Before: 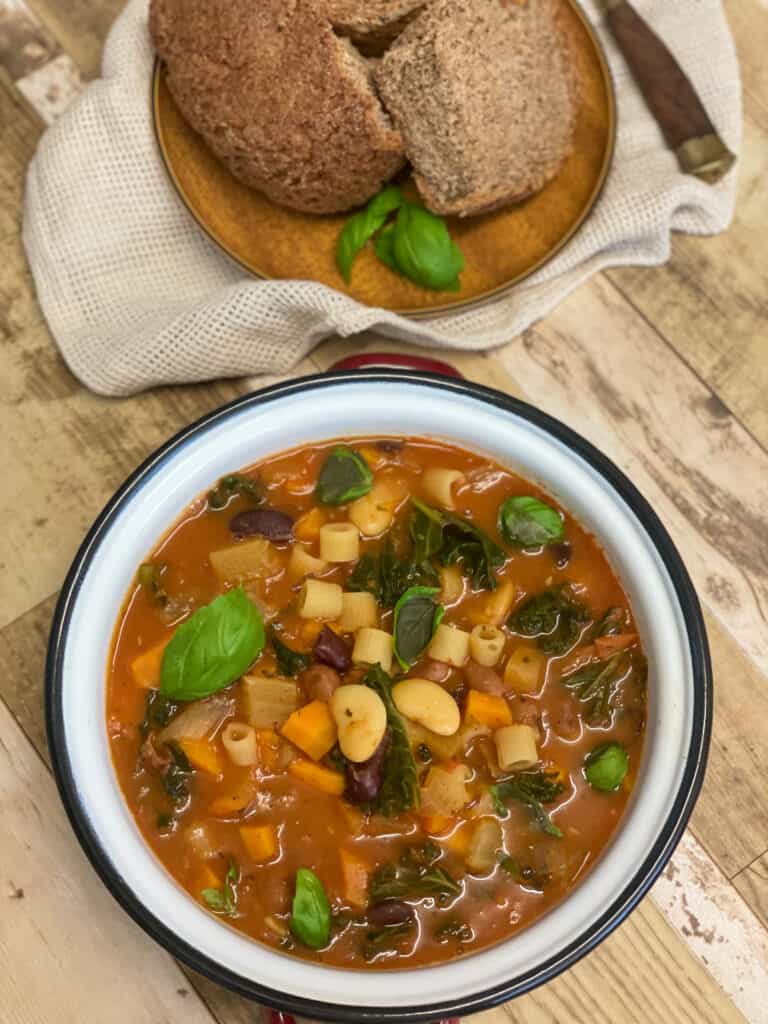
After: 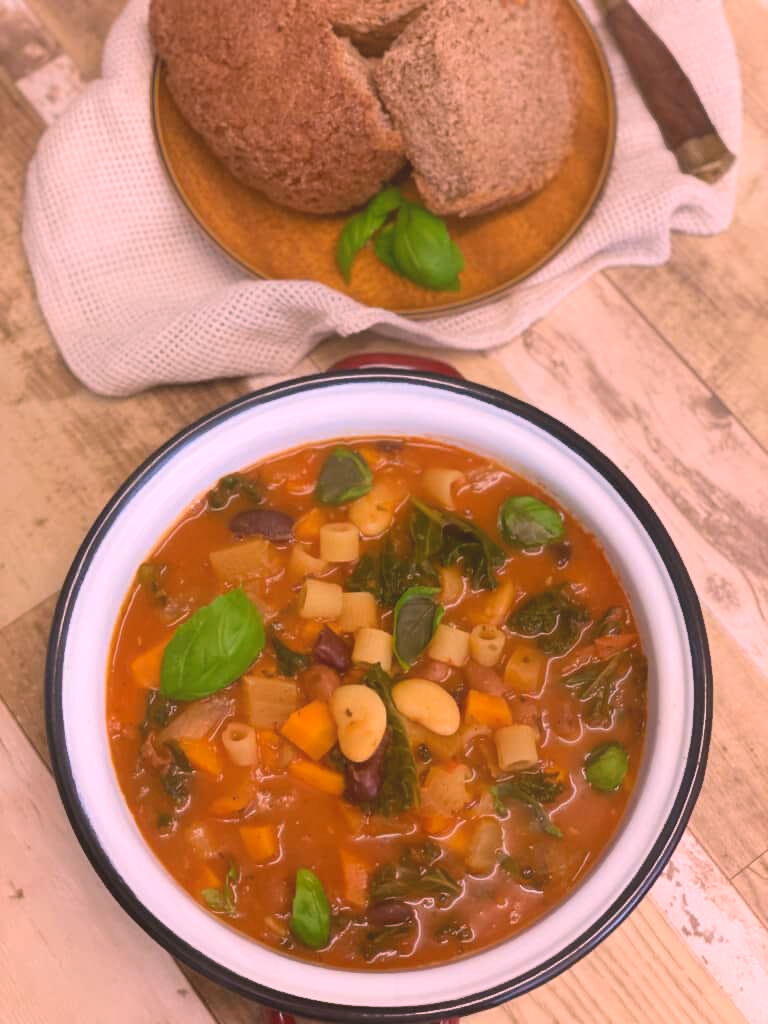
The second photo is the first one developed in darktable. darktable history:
contrast equalizer: octaves 7, y [[0.6 ×6], [0.55 ×6], [0 ×6], [0 ×6], [0 ×6]], mix -1
white balance: red 1.188, blue 1.11
